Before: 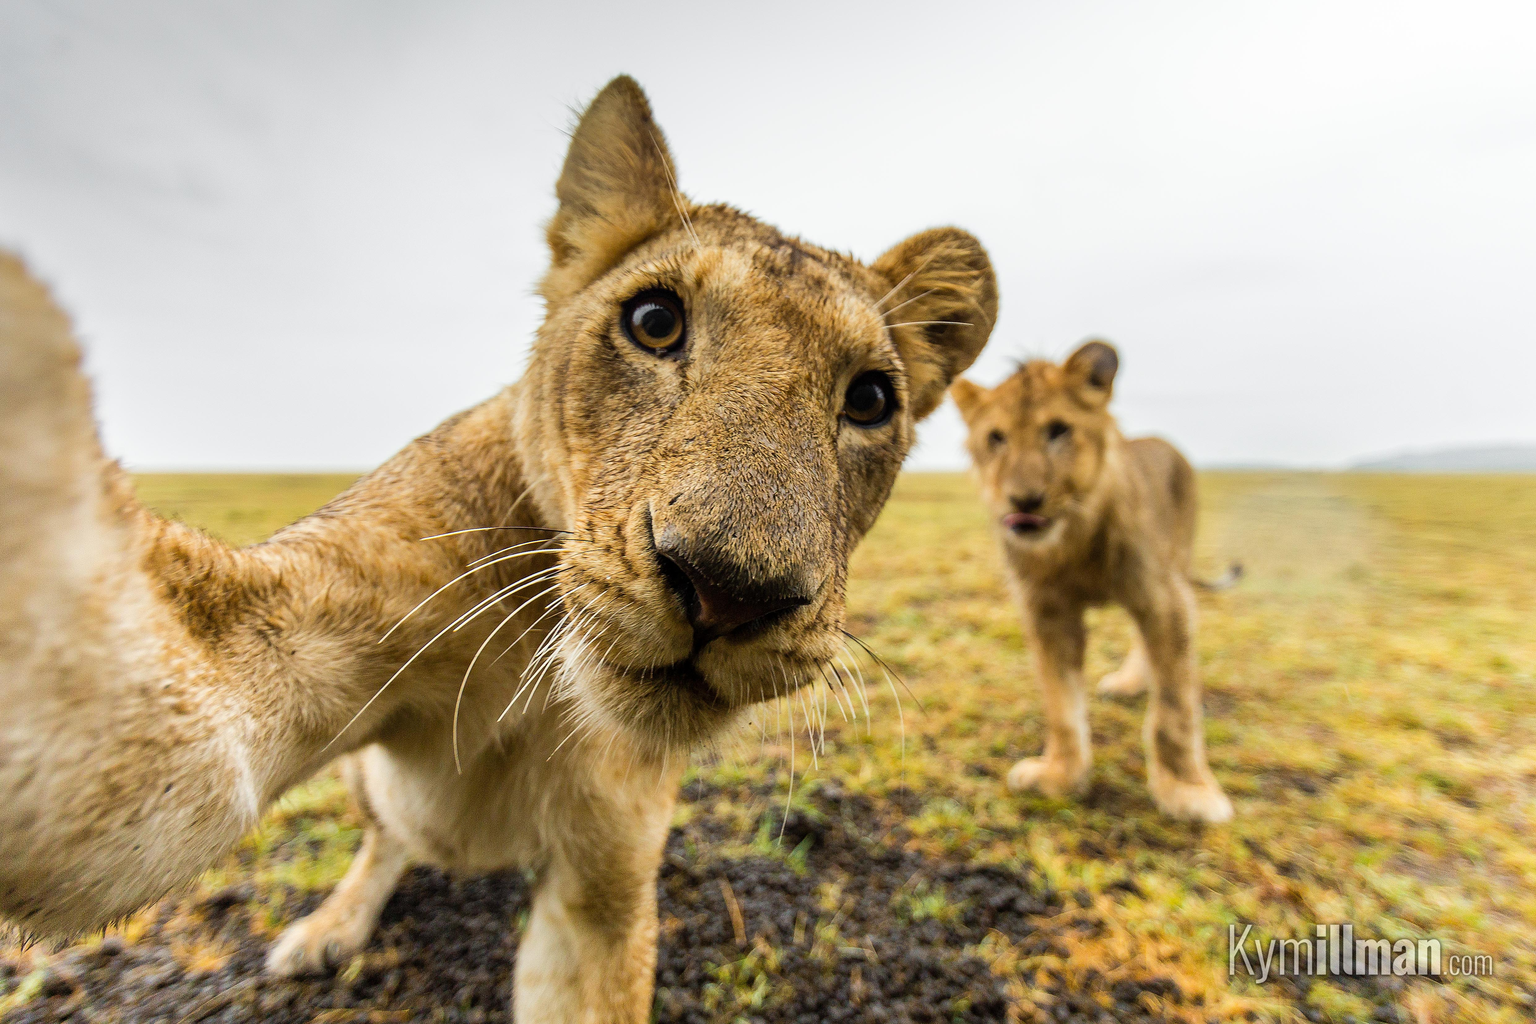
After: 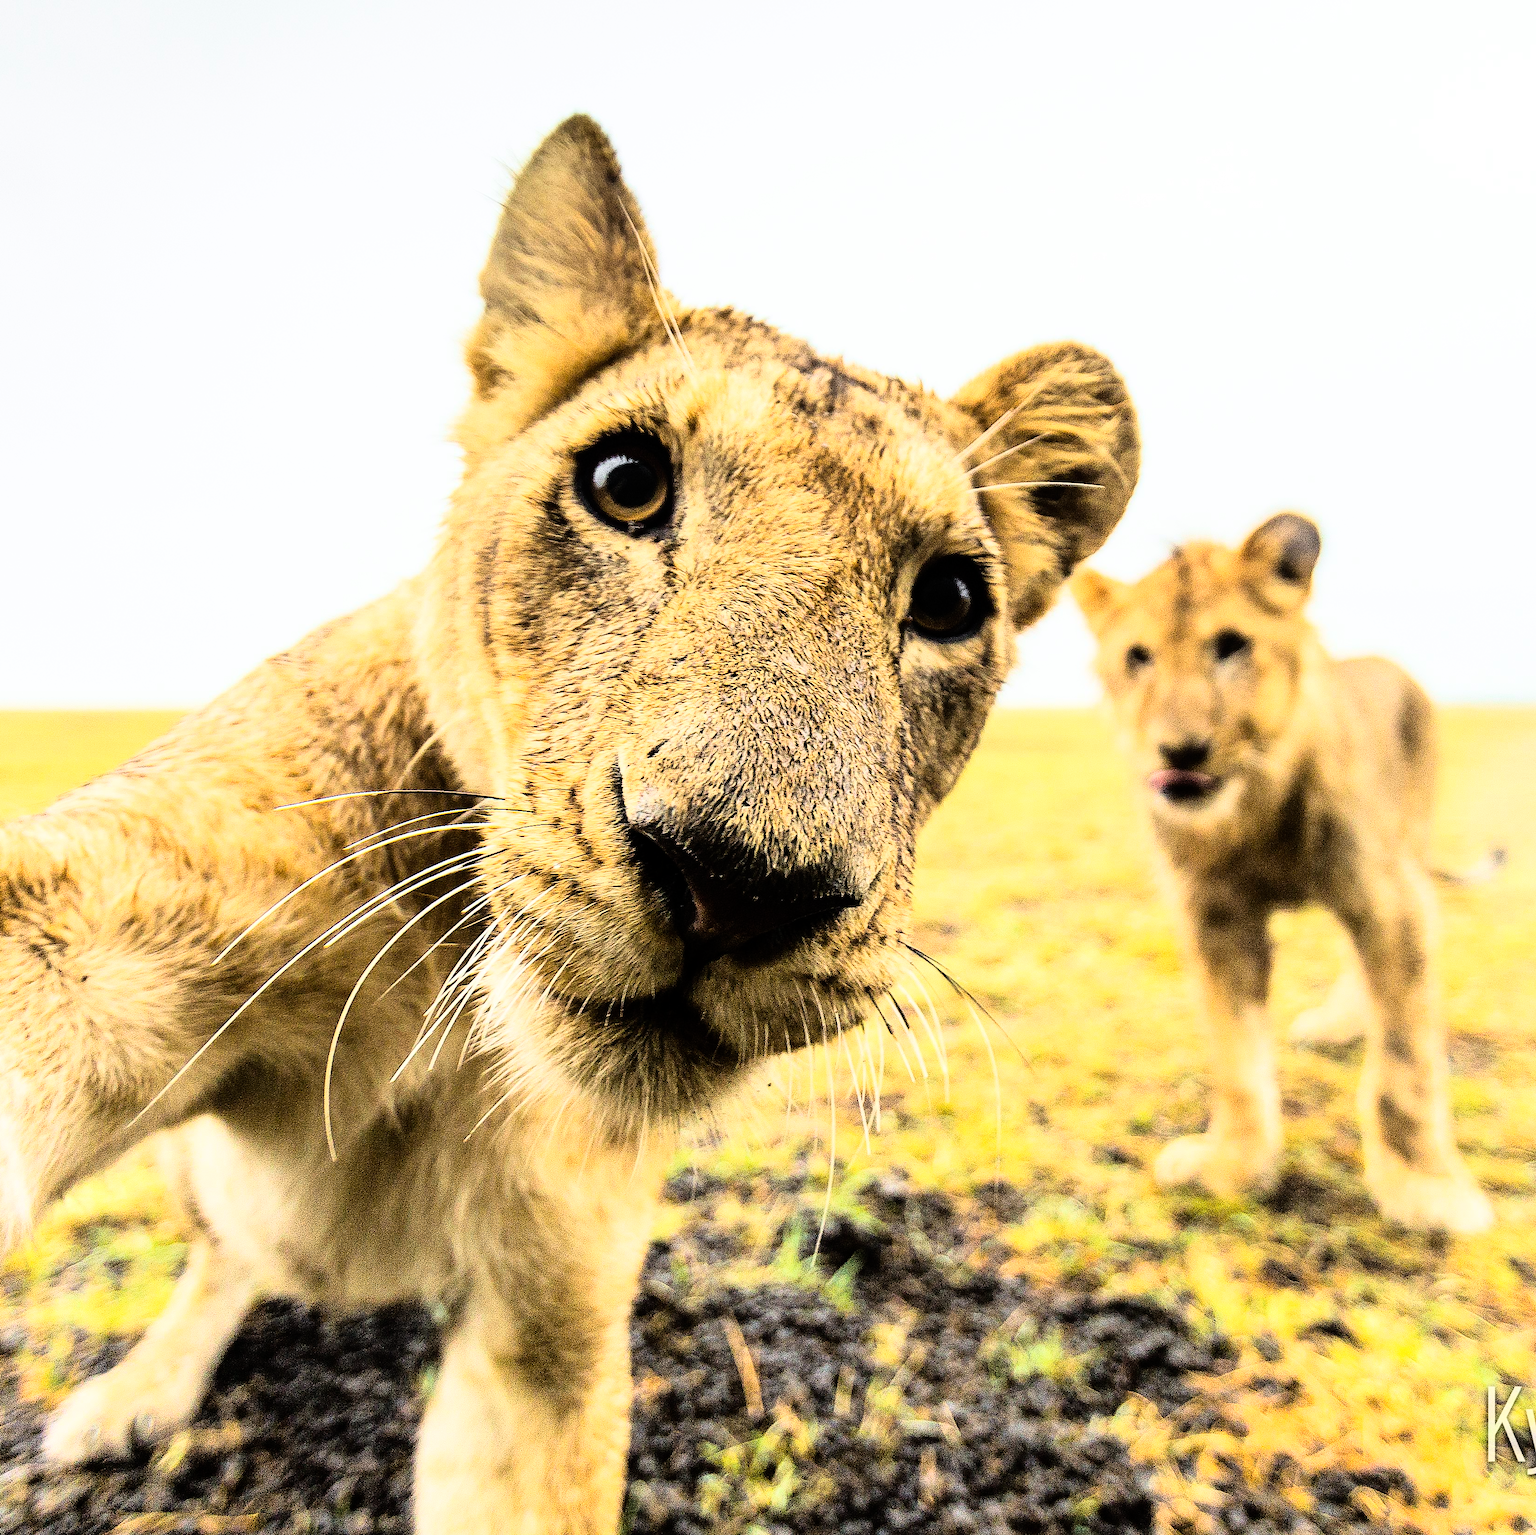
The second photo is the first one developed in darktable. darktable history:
grain: coarseness 3.21 ISO
crop and rotate: left 15.446%, right 17.836%
color correction: saturation 0.99
rgb curve: curves: ch0 [(0, 0) (0.21, 0.15) (0.24, 0.21) (0.5, 0.75) (0.75, 0.96) (0.89, 0.99) (1, 1)]; ch1 [(0, 0.02) (0.21, 0.13) (0.25, 0.2) (0.5, 0.67) (0.75, 0.9) (0.89, 0.97) (1, 1)]; ch2 [(0, 0.02) (0.21, 0.13) (0.25, 0.2) (0.5, 0.67) (0.75, 0.9) (0.89, 0.97) (1, 1)], compensate middle gray true
